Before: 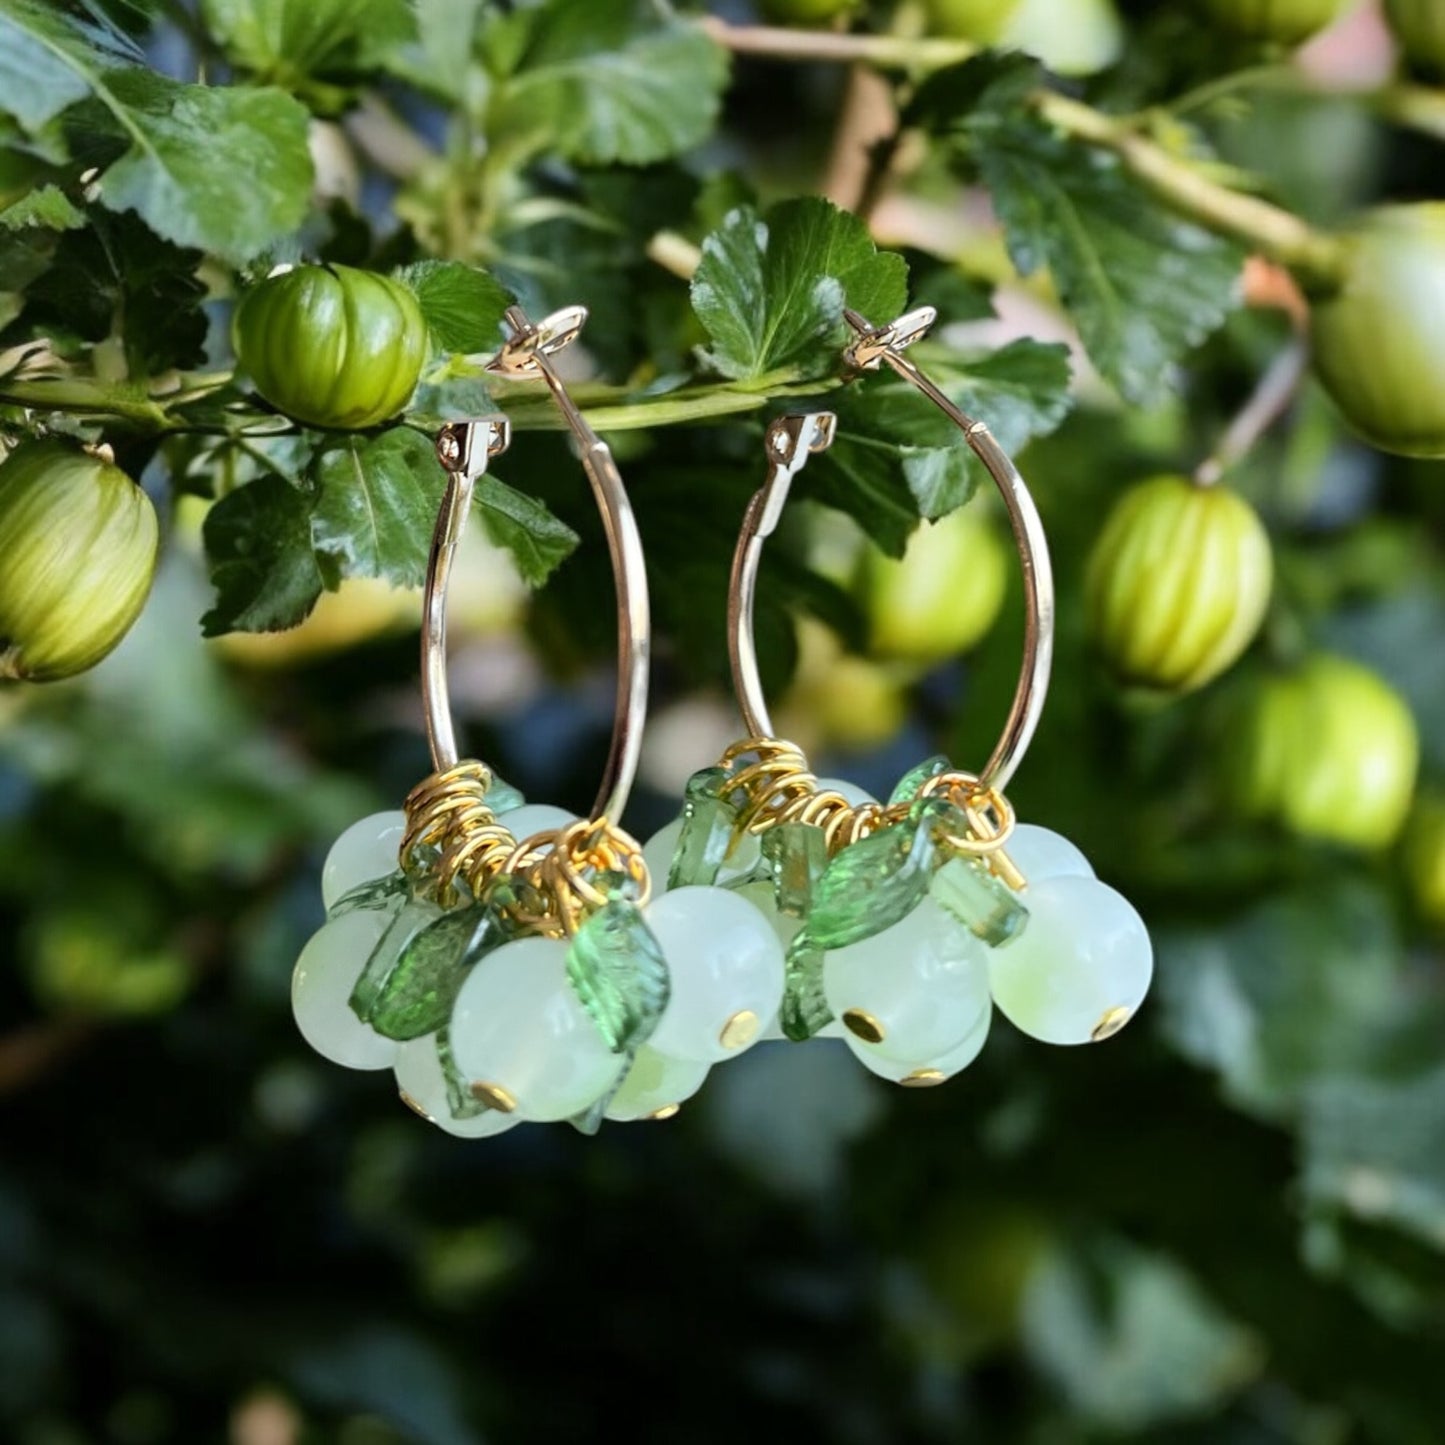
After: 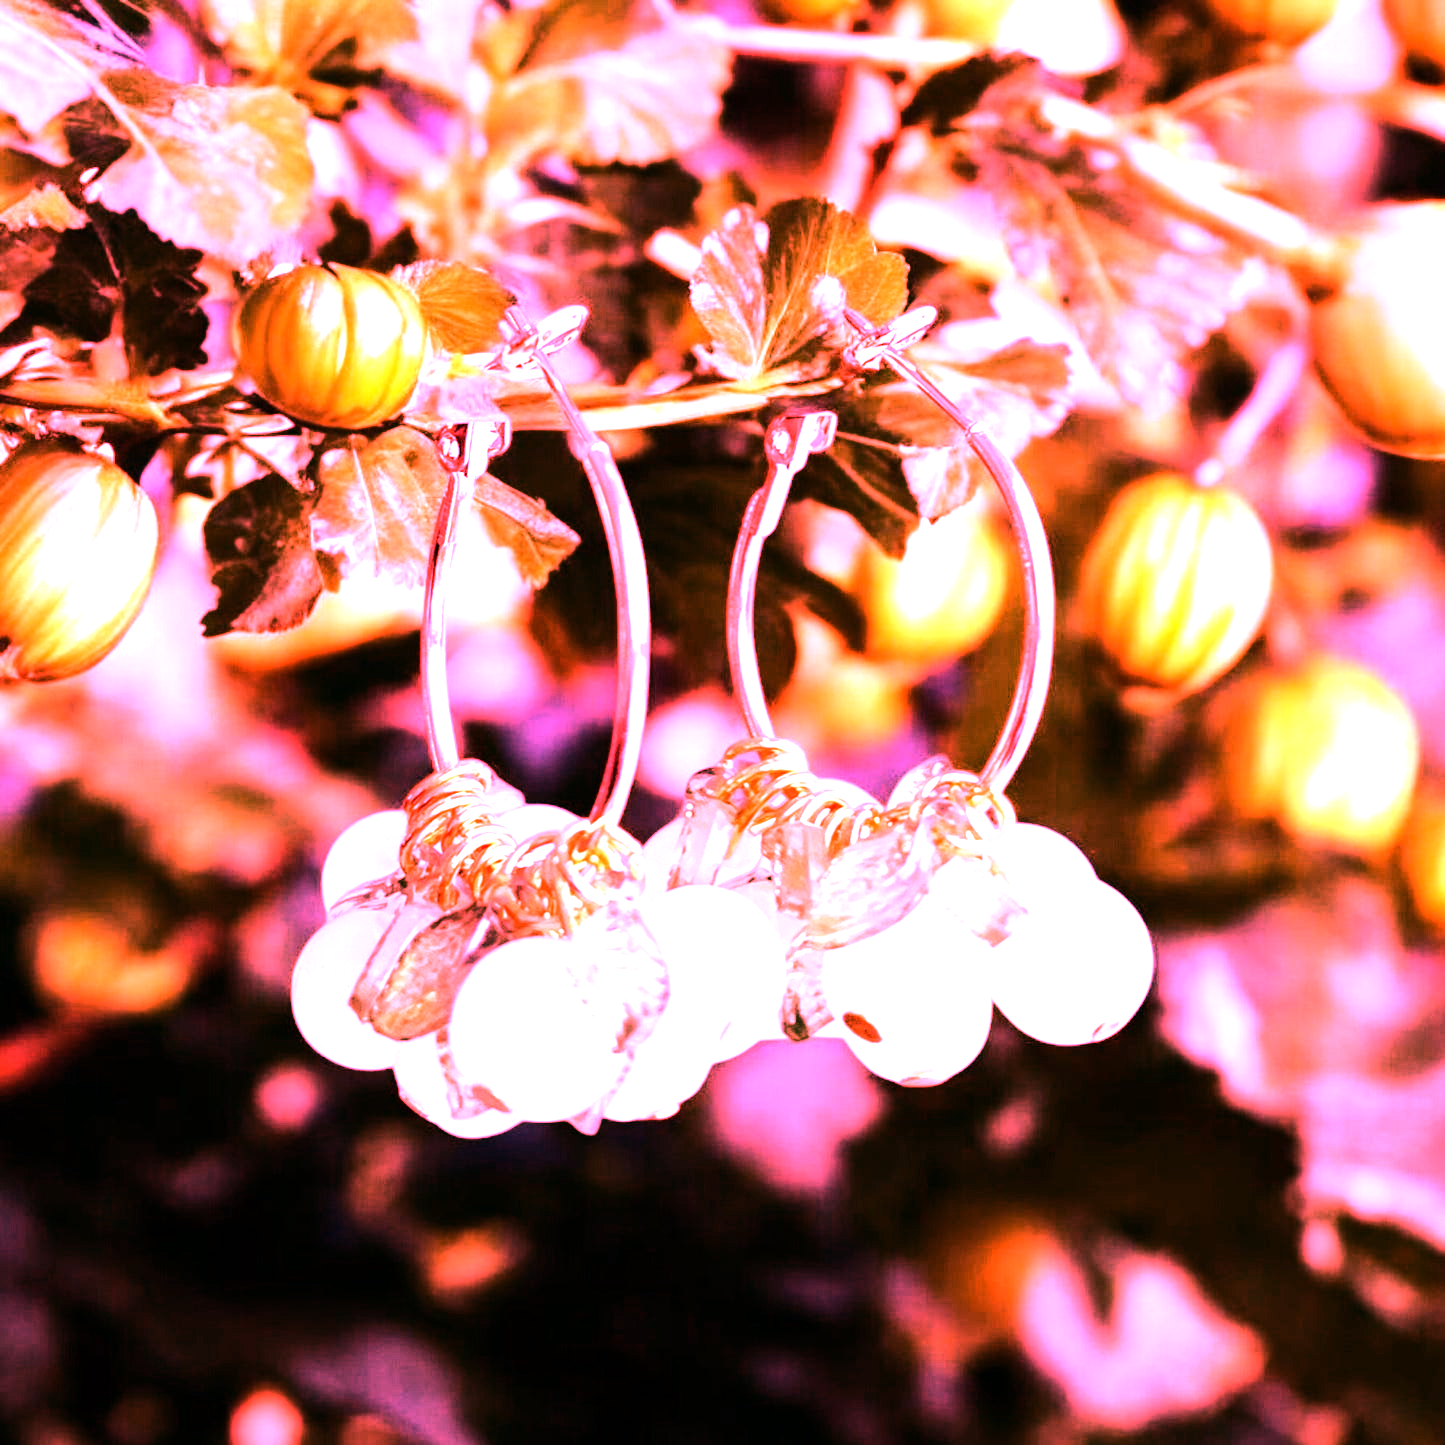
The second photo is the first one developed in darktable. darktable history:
tone equalizer: -8 EV -1.08 EV, -7 EV -1.01 EV, -6 EV -0.867 EV, -5 EV -0.578 EV, -3 EV 0.578 EV, -2 EV 0.867 EV, -1 EV 1.01 EV, +0 EV 1.08 EV, edges refinement/feathering 500, mask exposure compensation -1.57 EV, preserve details no
white balance: red 4.26, blue 1.802
